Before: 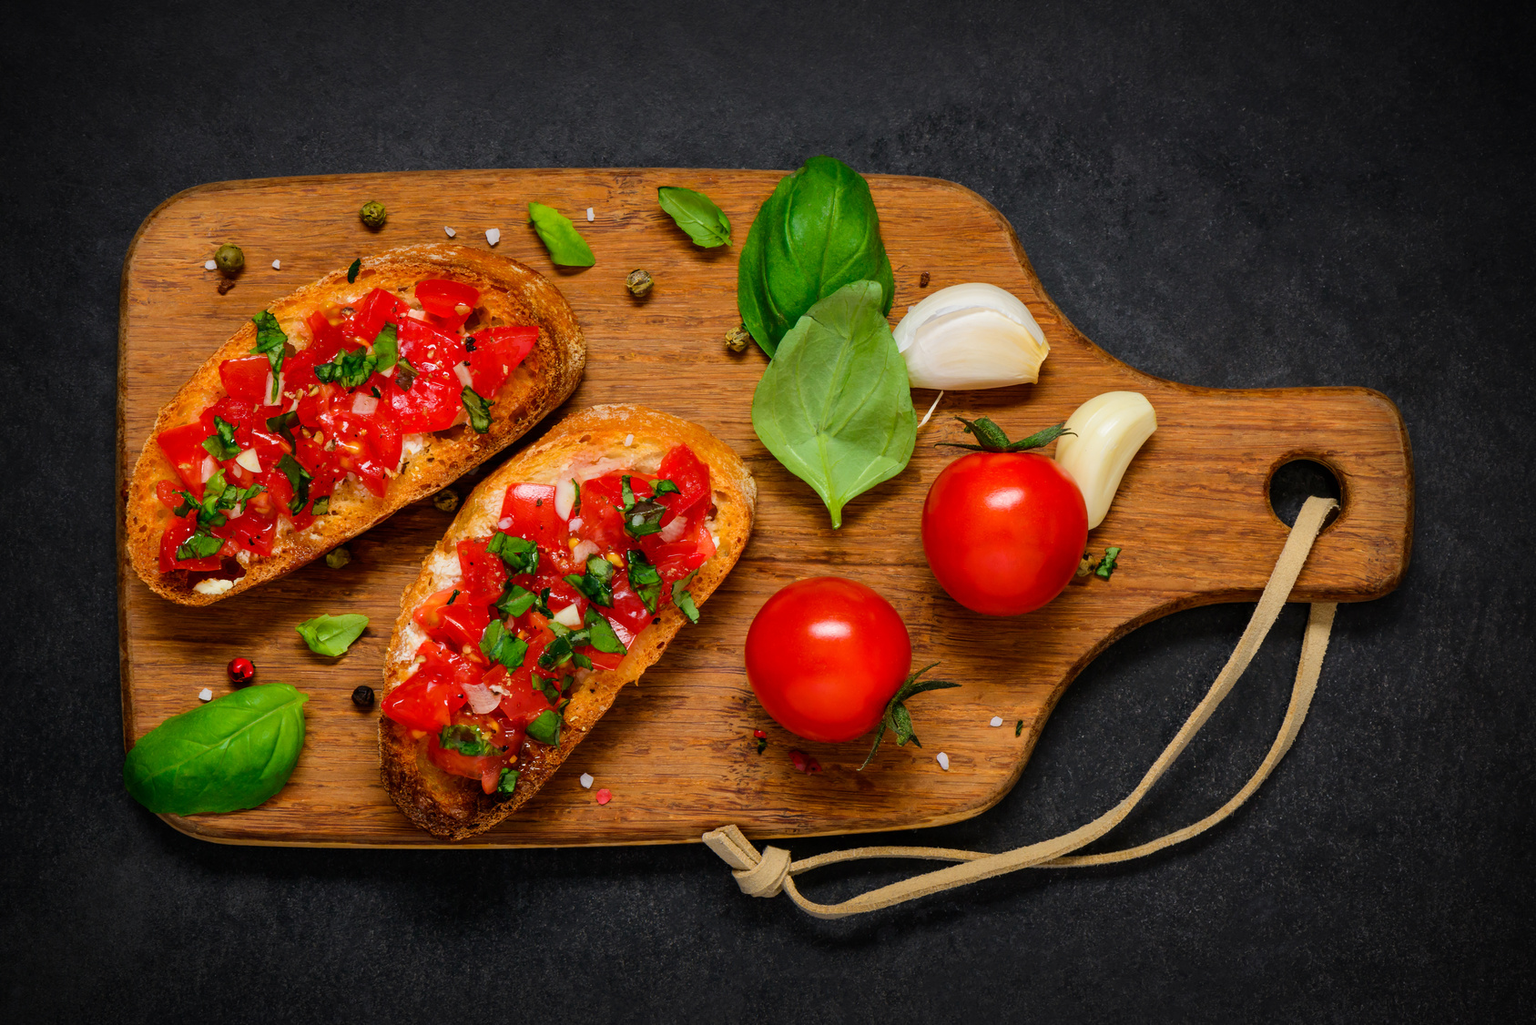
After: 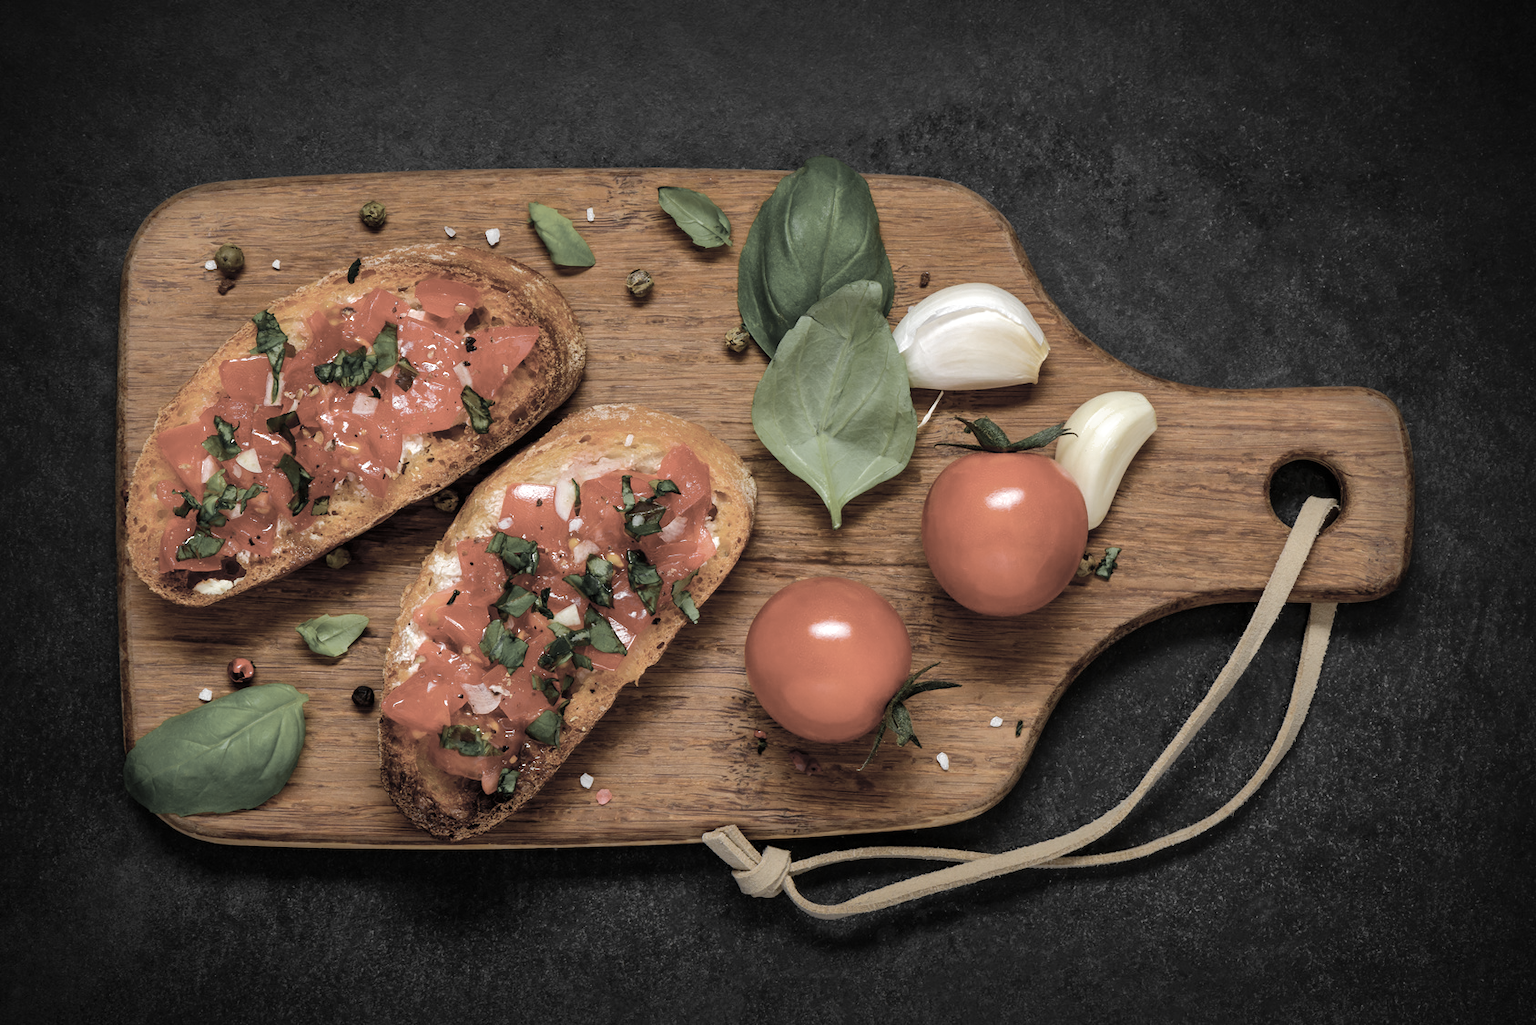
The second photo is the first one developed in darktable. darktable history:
shadows and highlights: on, module defaults
tone equalizer: -8 EV -0.417 EV, -7 EV -0.389 EV, -6 EV -0.333 EV, -5 EV -0.222 EV, -3 EV 0.222 EV, -2 EV 0.333 EV, -1 EV 0.389 EV, +0 EV 0.417 EV, edges refinement/feathering 500, mask exposure compensation -1.57 EV, preserve details no
white balance: red 0.988, blue 1.017
color zones: curves: ch0 [(0, 0.613) (0.01, 0.613) (0.245, 0.448) (0.498, 0.529) (0.642, 0.665) (0.879, 0.777) (0.99, 0.613)]; ch1 [(0, 0.035) (0.121, 0.189) (0.259, 0.197) (0.415, 0.061) (0.589, 0.022) (0.732, 0.022) (0.857, 0.026) (0.991, 0.053)]
